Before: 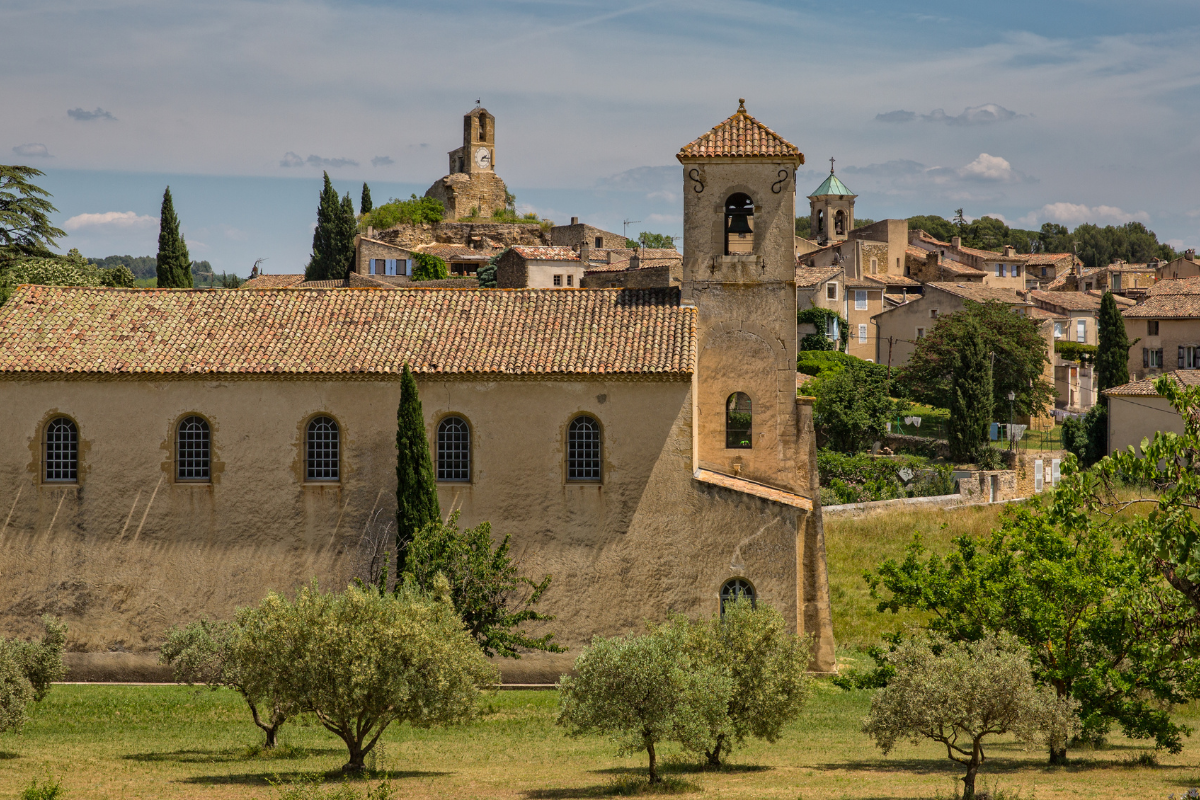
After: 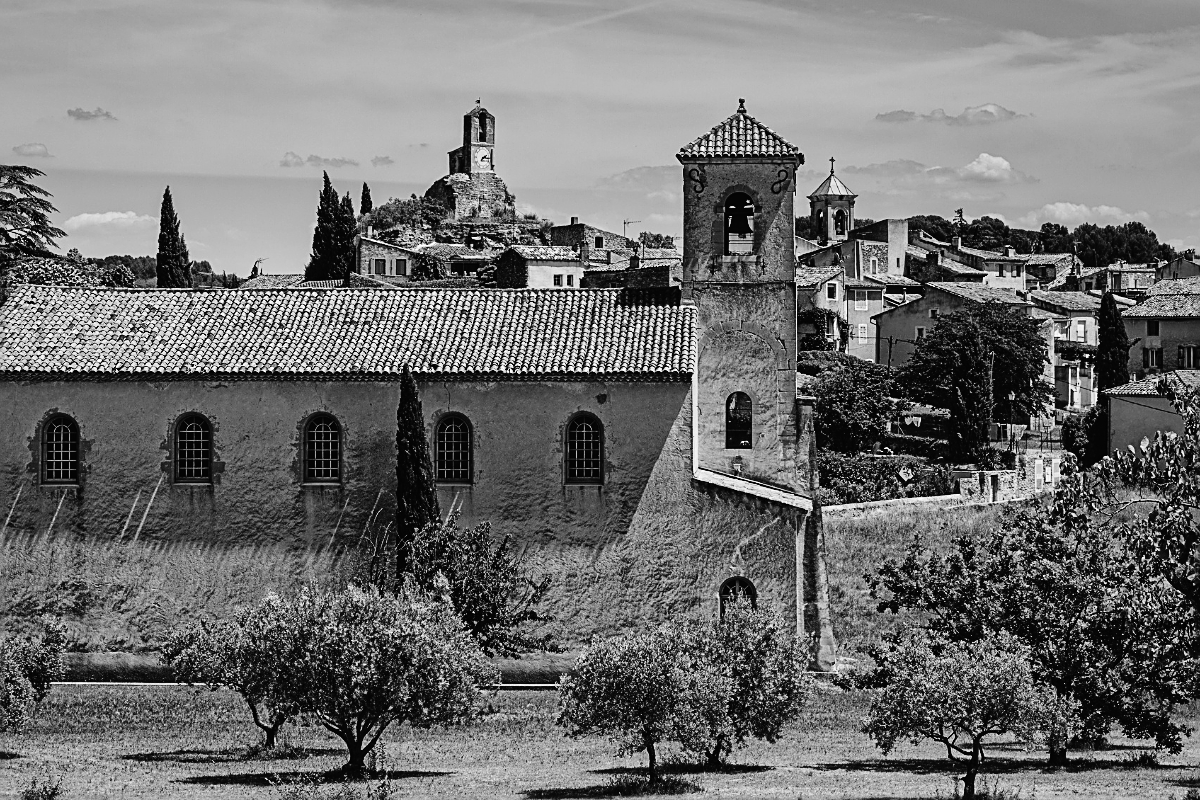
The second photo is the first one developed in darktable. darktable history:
monochrome: a 16.06, b 15.48, size 1
tone curve: curves: ch0 [(0, 0) (0.003, 0.001) (0.011, 0.004) (0.025, 0.008) (0.044, 0.015) (0.069, 0.022) (0.1, 0.031) (0.136, 0.052) (0.177, 0.101) (0.224, 0.181) (0.277, 0.289) (0.335, 0.418) (0.399, 0.541) (0.468, 0.65) (0.543, 0.739) (0.623, 0.817) (0.709, 0.882) (0.801, 0.919) (0.898, 0.958) (1, 1)], color space Lab, independent channels, preserve colors none
sharpen: amount 0.75
color balance: lift [1.016, 0.983, 1, 1.017], gamma [0.78, 1.018, 1.043, 0.957], gain [0.786, 1.063, 0.937, 1.017], input saturation 118.26%, contrast 13.43%, contrast fulcrum 21.62%, output saturation 82.76%
